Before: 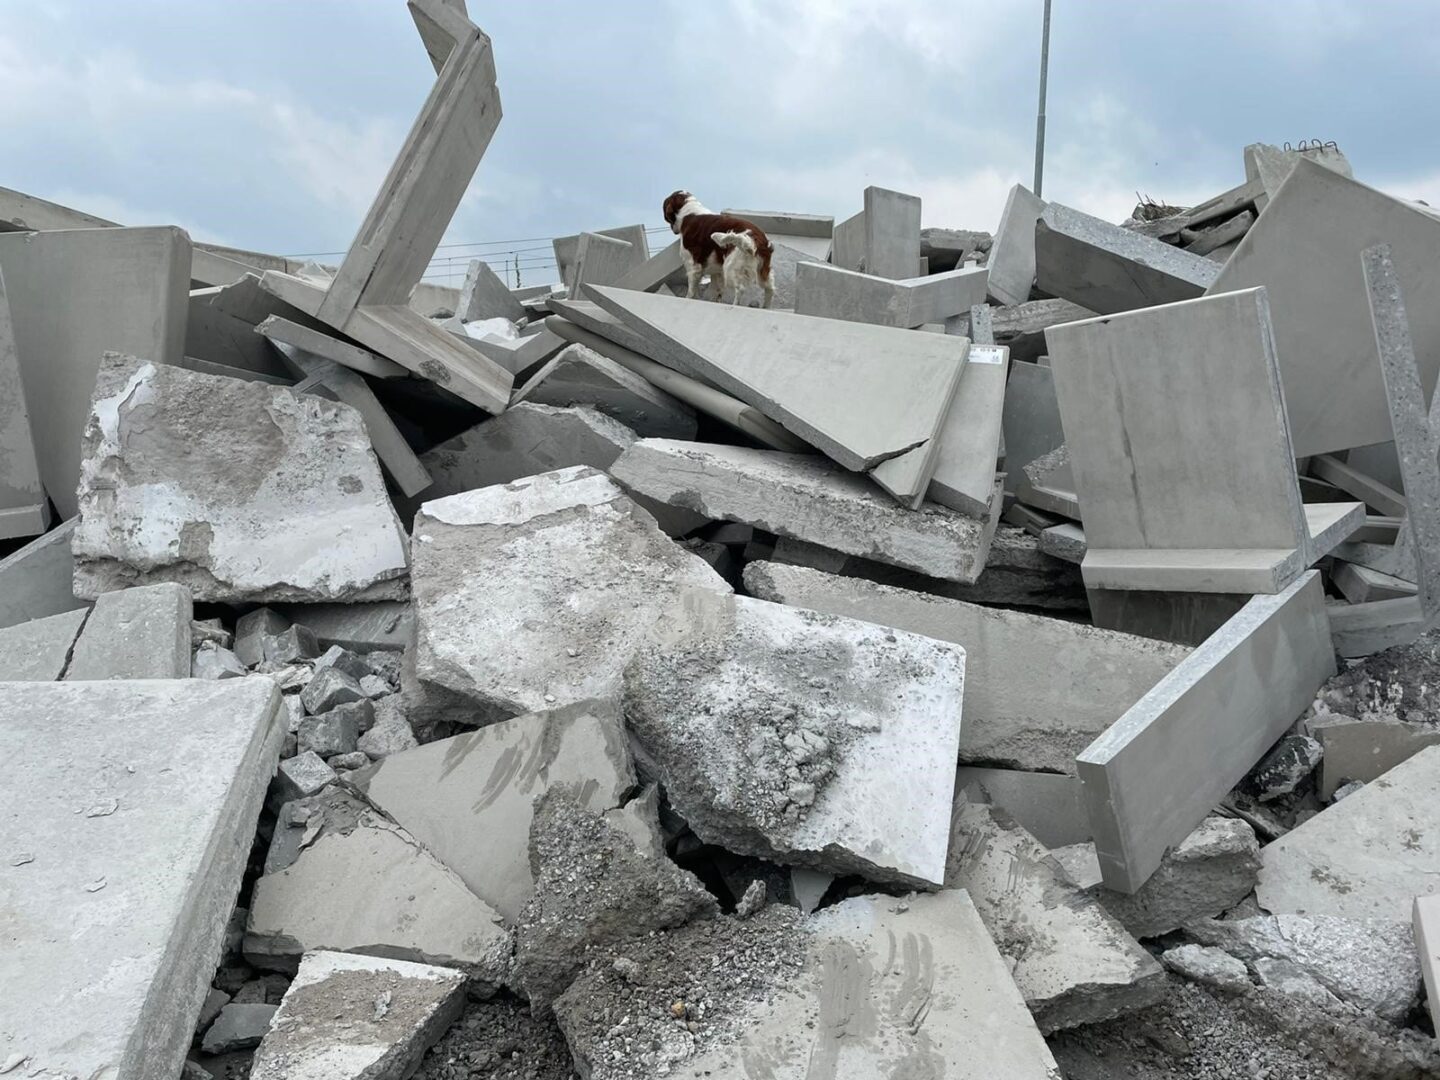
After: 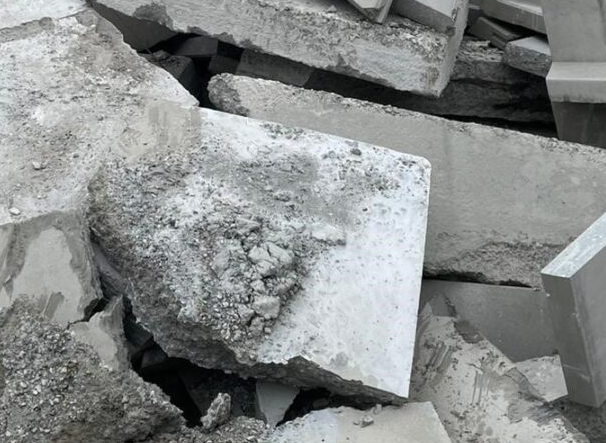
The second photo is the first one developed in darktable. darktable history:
crop: left 37.221%, top 45.169%, right 20.63%, bottom 13.777%
tone curve: curves: ch0 [(0, 0) (0.003, 0.003) (0.011, 0.011) (0.025, 0.025) (0.044, 0.044) (0.069, 0.068) (0.1, 0.098) (0.136, 0.134) (0.177, 0.175) (0.224, 0.221) (0.277, 0.273) (0.335, 0.33) (0.399, 0.393) (0.468, 0.461) (0.543, 0.546) (0.623, 0.625) (0.709, 0.711) (0.801, 0.802) (0.898, 0.898) (1, 1)], preserve colors none
